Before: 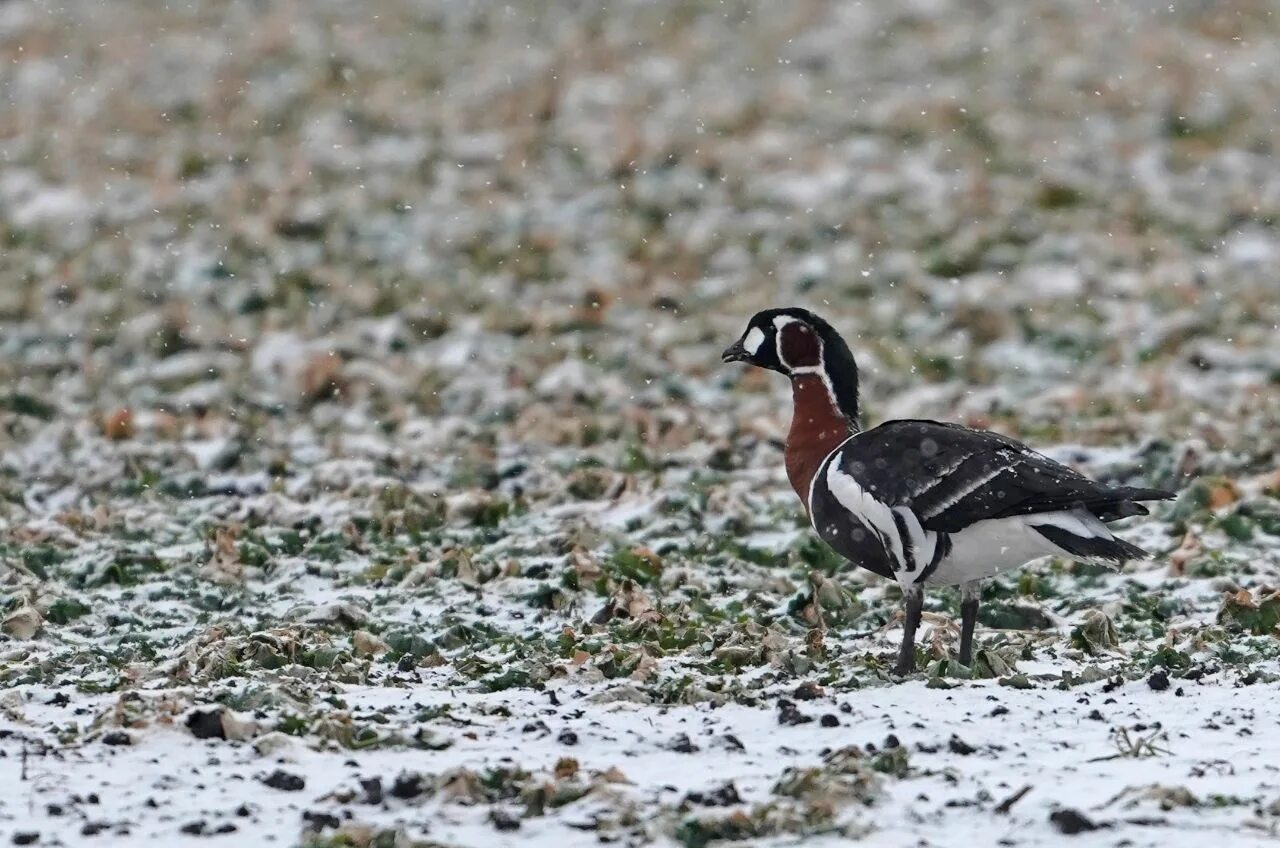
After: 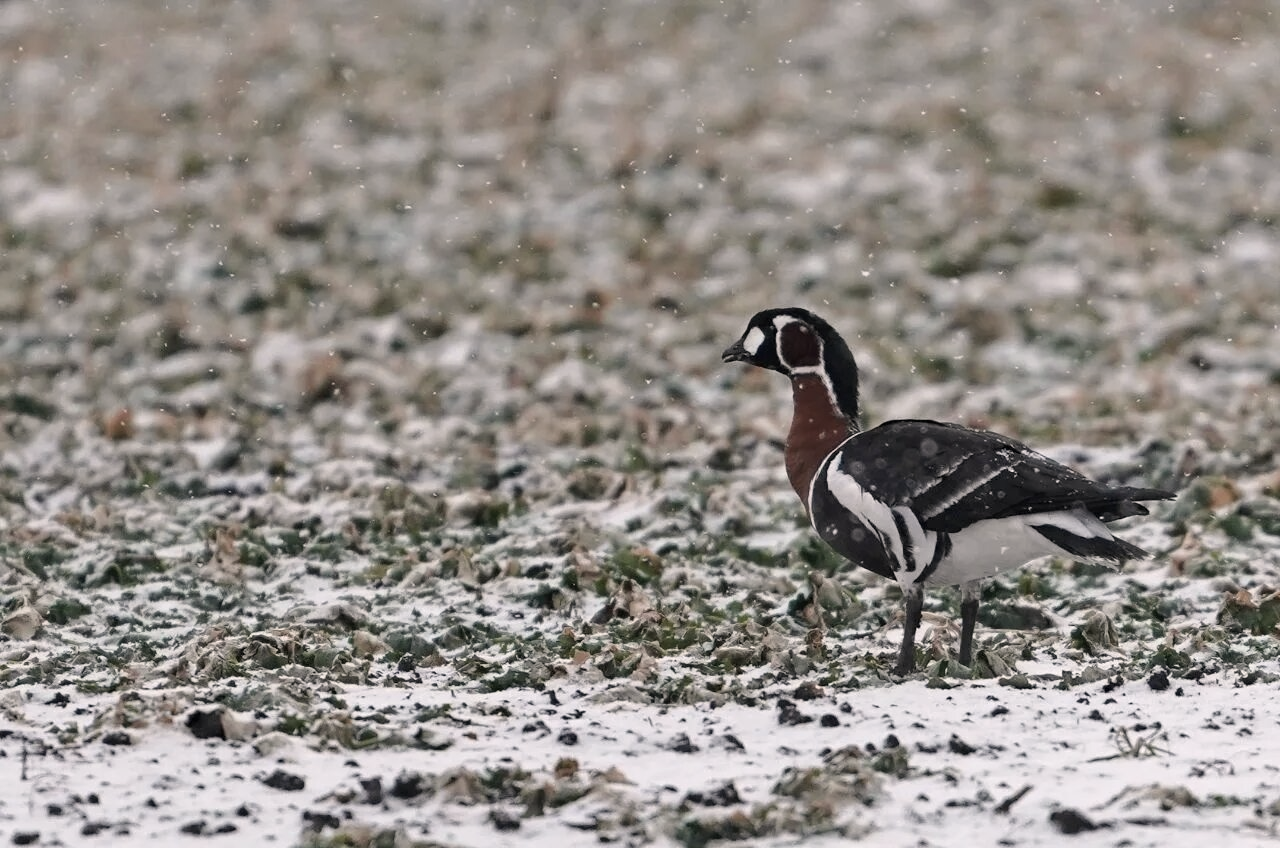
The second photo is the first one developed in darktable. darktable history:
color correction: highlights a* 5.51, highlights b* 5.22, saturation 0.635
